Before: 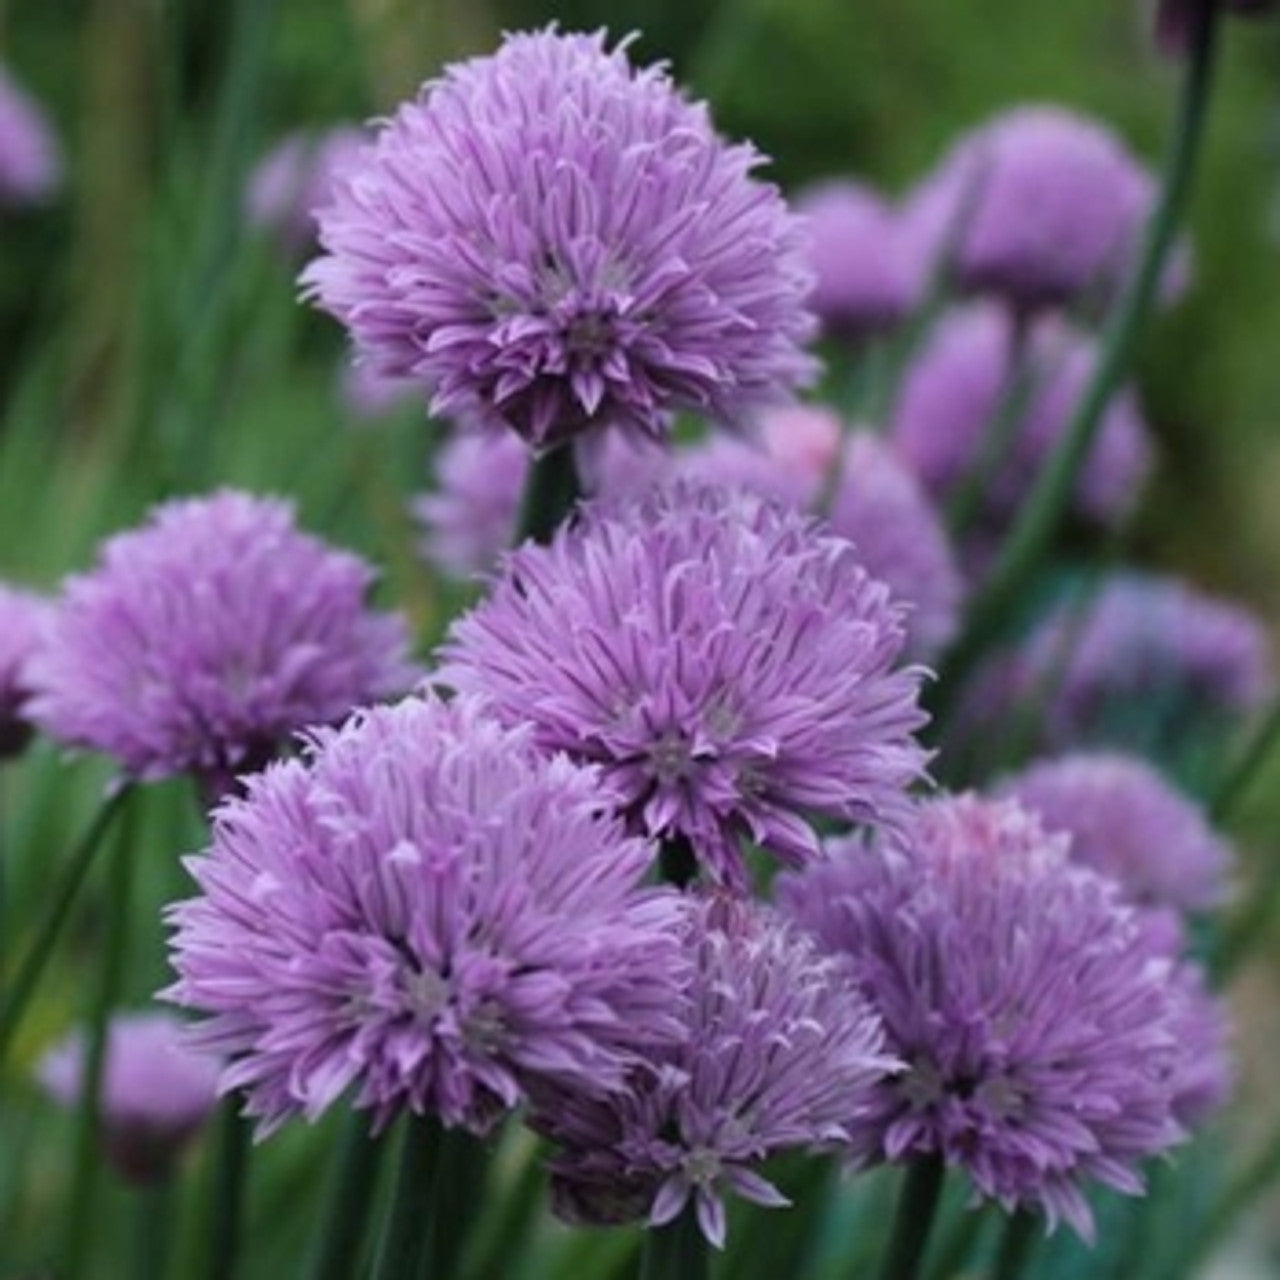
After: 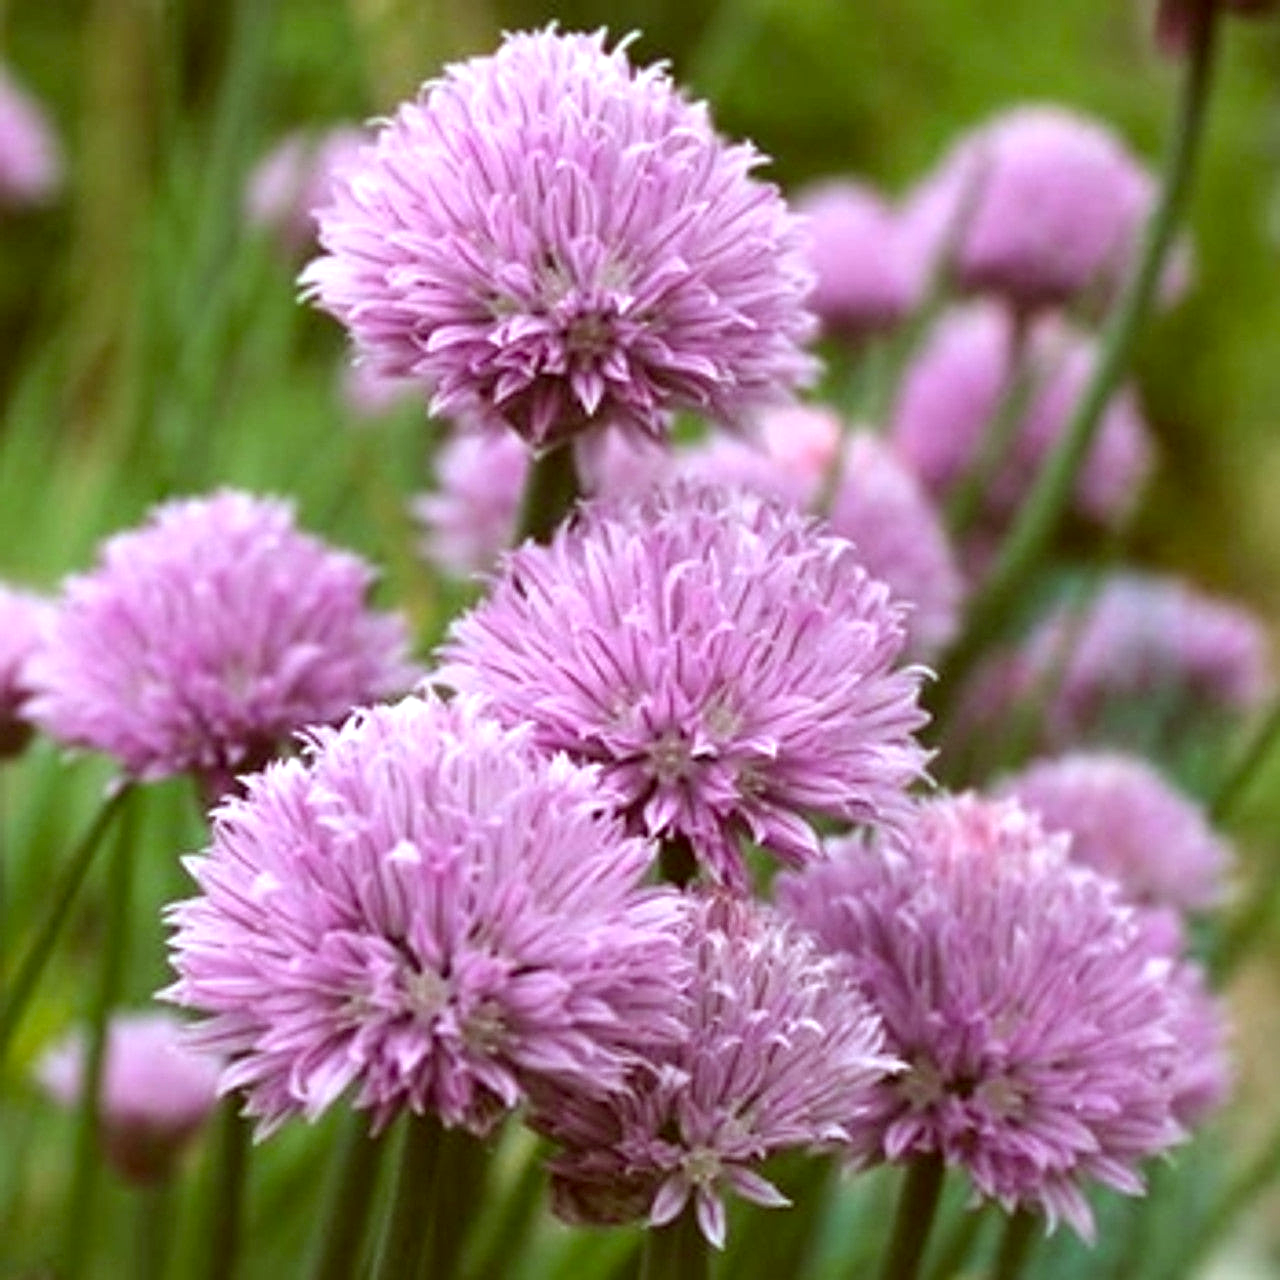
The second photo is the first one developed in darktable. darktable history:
sharpen: on, module defaults
exposure: exposure 0.921 EV, compensate highlight preservation false
color correction: highlights a* -5.3, highlights b* 9.8, shadows a* 9.8, shadows b* 24.26
